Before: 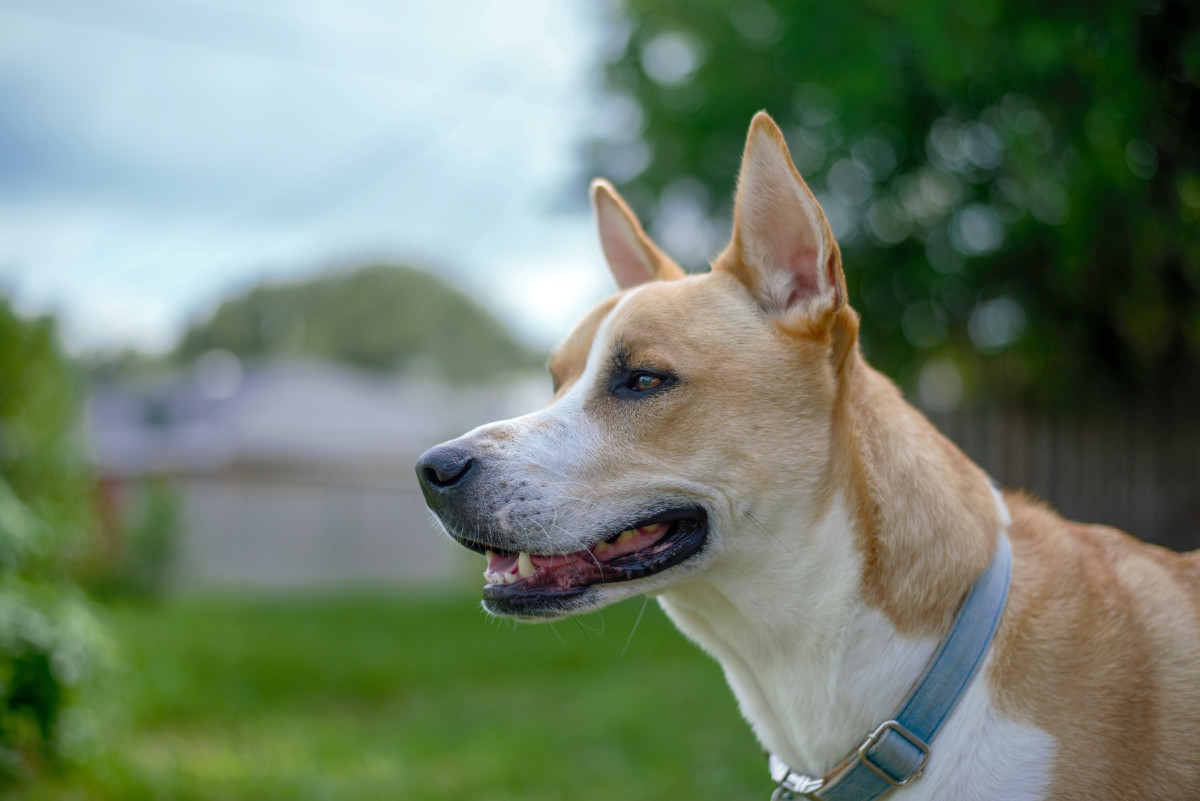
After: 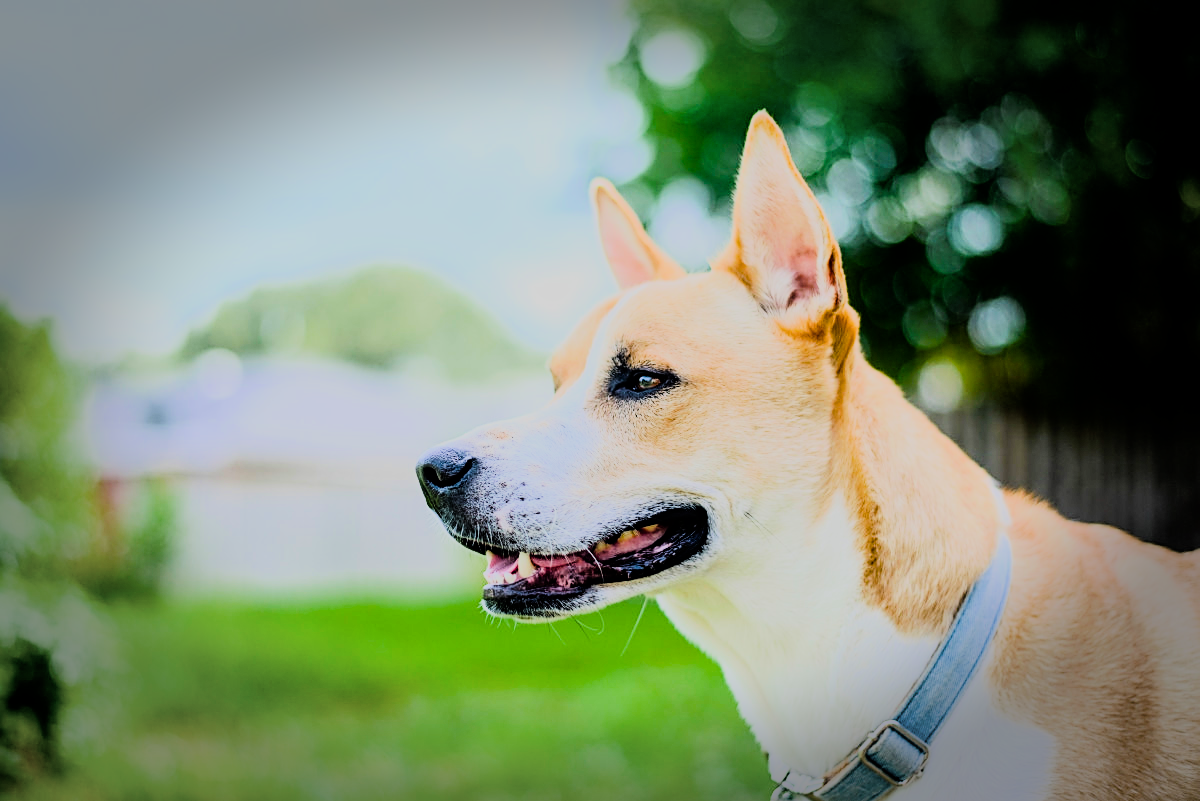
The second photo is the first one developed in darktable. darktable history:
tone equalizer: -8 EV -0.002 EV, -7 EV 0.005 EV, -6 EV -0.009 EV, -5 EV 0.011 EV, -4 EV -0.012 EV, -3 EV 0.007 EV, -2 EV -0.062 EV, -1 EV -0.293 EV, +0 EV -0.582 EV, smoothing diameter 2%, edges refinement/feathering 20, mask exposure compensation -1.57 EV, filter diffusion 5
filmic rgb: black relative exposure -16 EV, white relative exposure 6.92 EV, hardness 4.7
color balance rgb: perceptual saturation grading › global saturation 20%, perceptual saturation grading › highlights -25%, perceptual saturation grading › shadows 25%
rgb curve: curves: ch0 [(0, 0) (0.21, 0.15) (0.24, 0.21) (0.5, 0.75) (0.75, 0.96) (0.89, 0.99) (1, 1)]; ch1 [(0, 0.02) (0.21, 0.13) (0.25, 0.2) (0.5, 0.67) (0.75, 0.9) (0.89, 0.97) (1, 1)]; ch2 [(0, 0.02) (0.21, 0.13) (0.25, 0.2) (0.5, 0.67) (0.75, 0.9) (0.89, 0.97) (1, 1)], compensate middle gray true
vignetting: fall-off start 66.7%, fall-off radius 39.74%, brightness -0.576, saturation -0.258, automatic ratio true, width/height ratio 0.671, dithering 16-bit output
color balance: contrast 8.5%, output saturation 105%
sharpen: on, module defaults
exposure: black level correction 0.001, exposure 0.5 EV, compensate exposure bias true, compensate highlight preservation false
